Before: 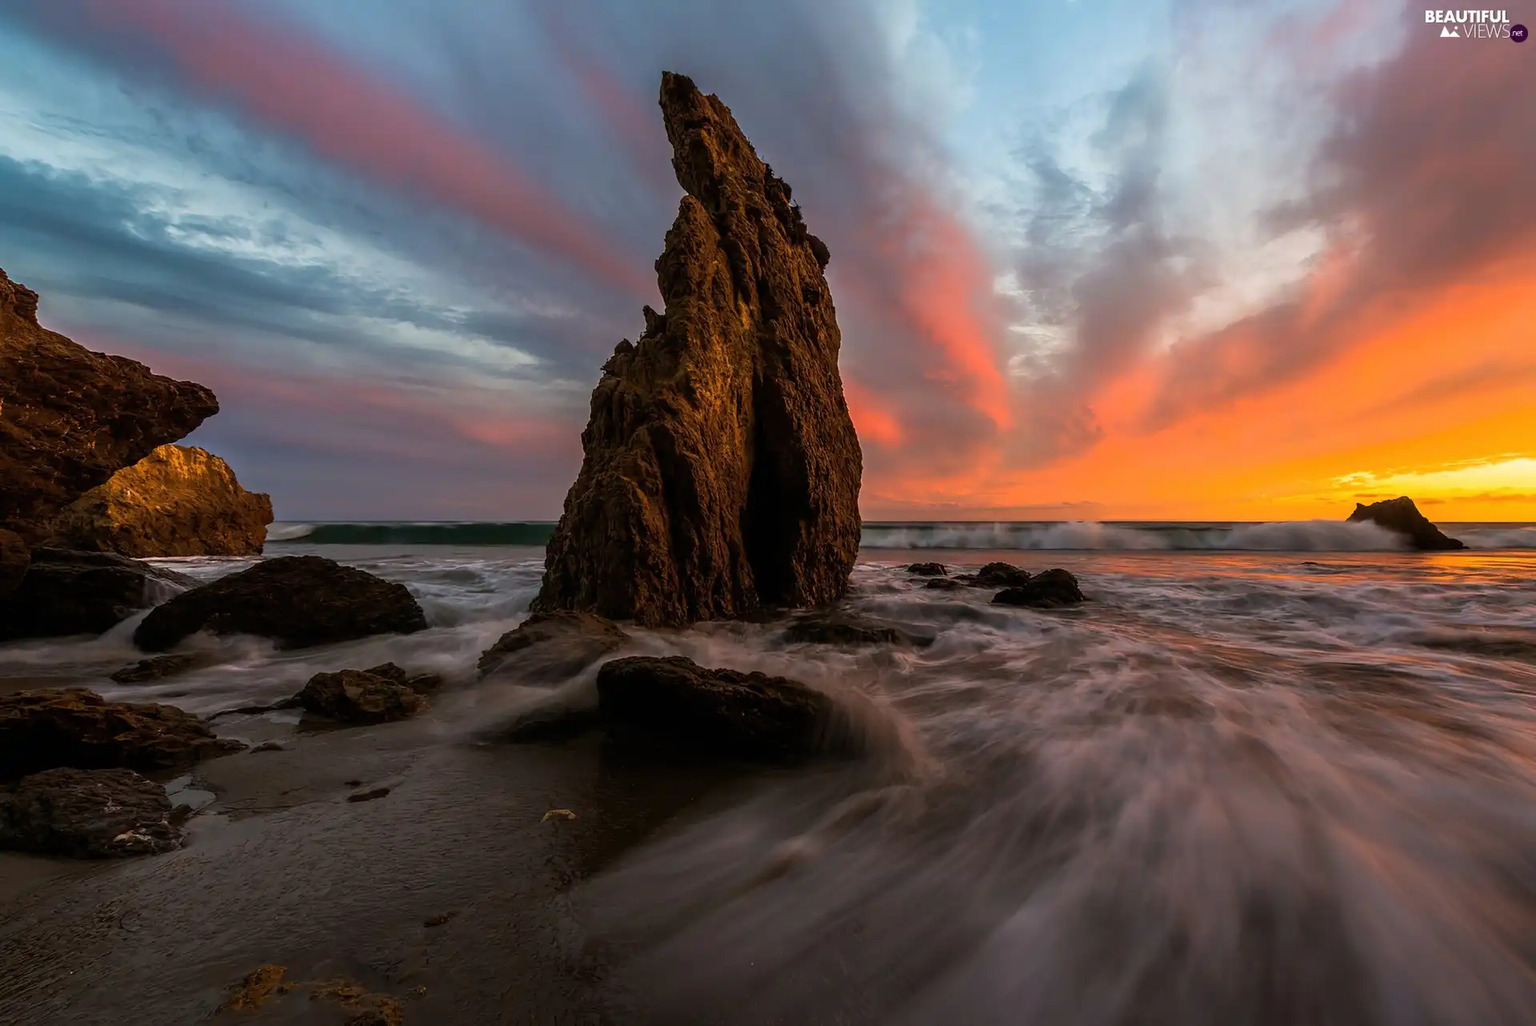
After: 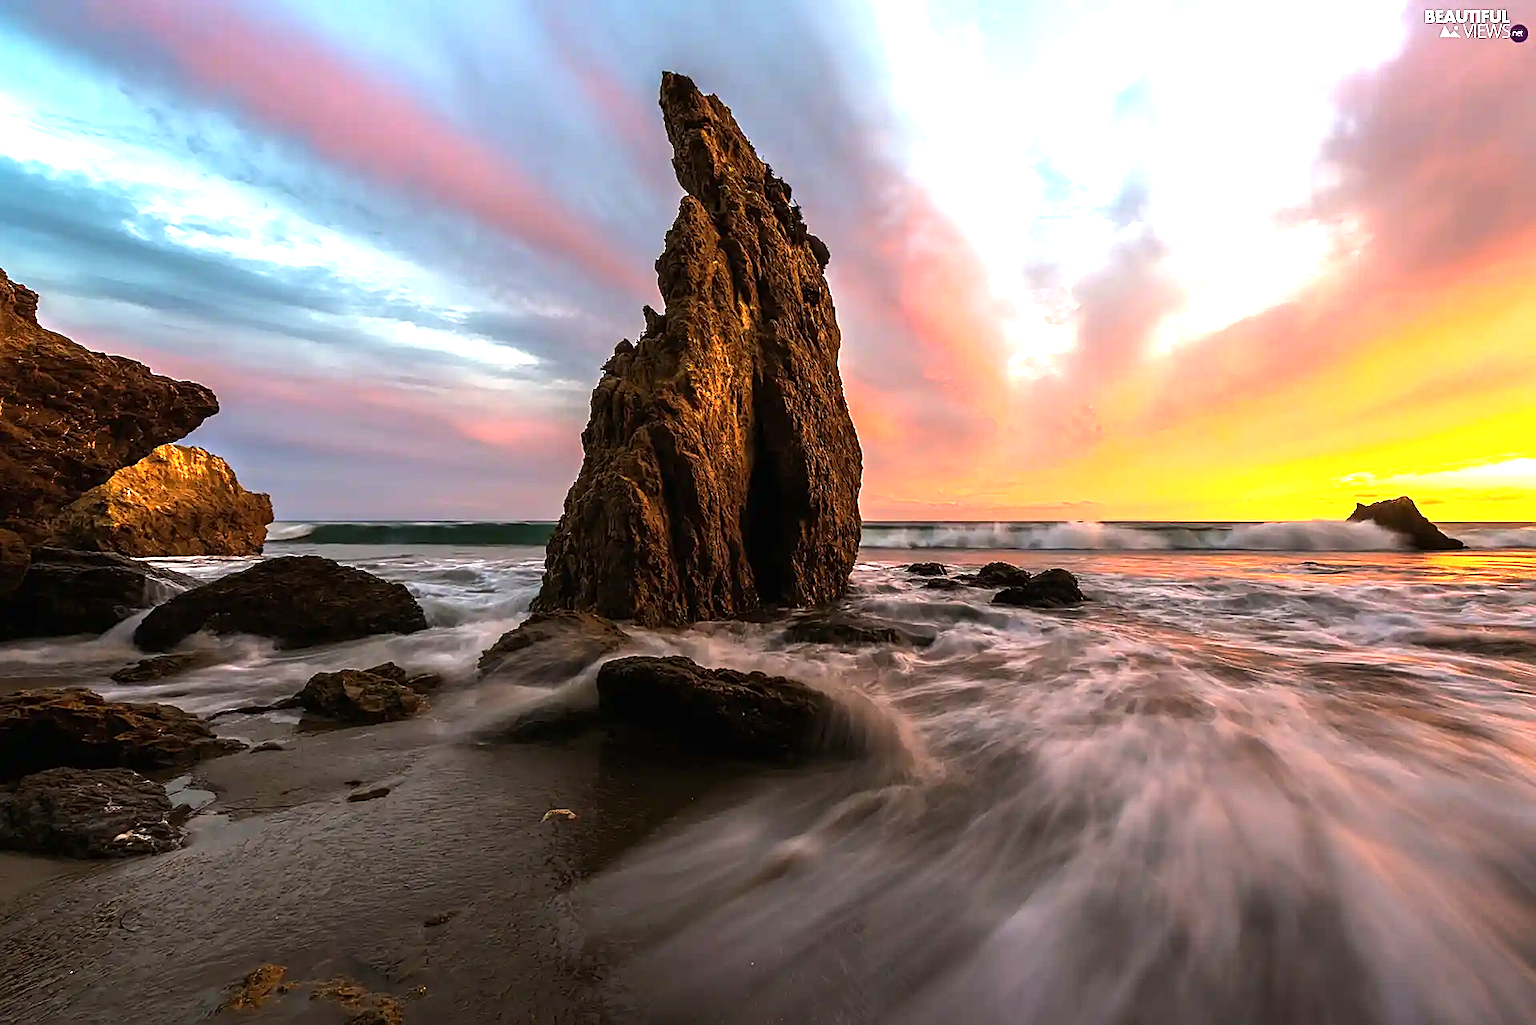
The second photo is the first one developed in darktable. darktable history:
sharpen: on, module defaults
tone equalizer: -8 EV -0.431 EV, -7 EV -0.393 EV, -6 EV -0.294 EV, -5 EV -0.19 EV, -3 EV 0.222 EV, -2 EV 0.329 EV, -1 EV 0.393 EV, +0 EV 0.396 EV, edges refinement/feathering 500, mask exposure compensation -1.57 EV, preserve details no
exposure: black level correction 0, exposure 1.199 EV, compensate highlight preservation false
